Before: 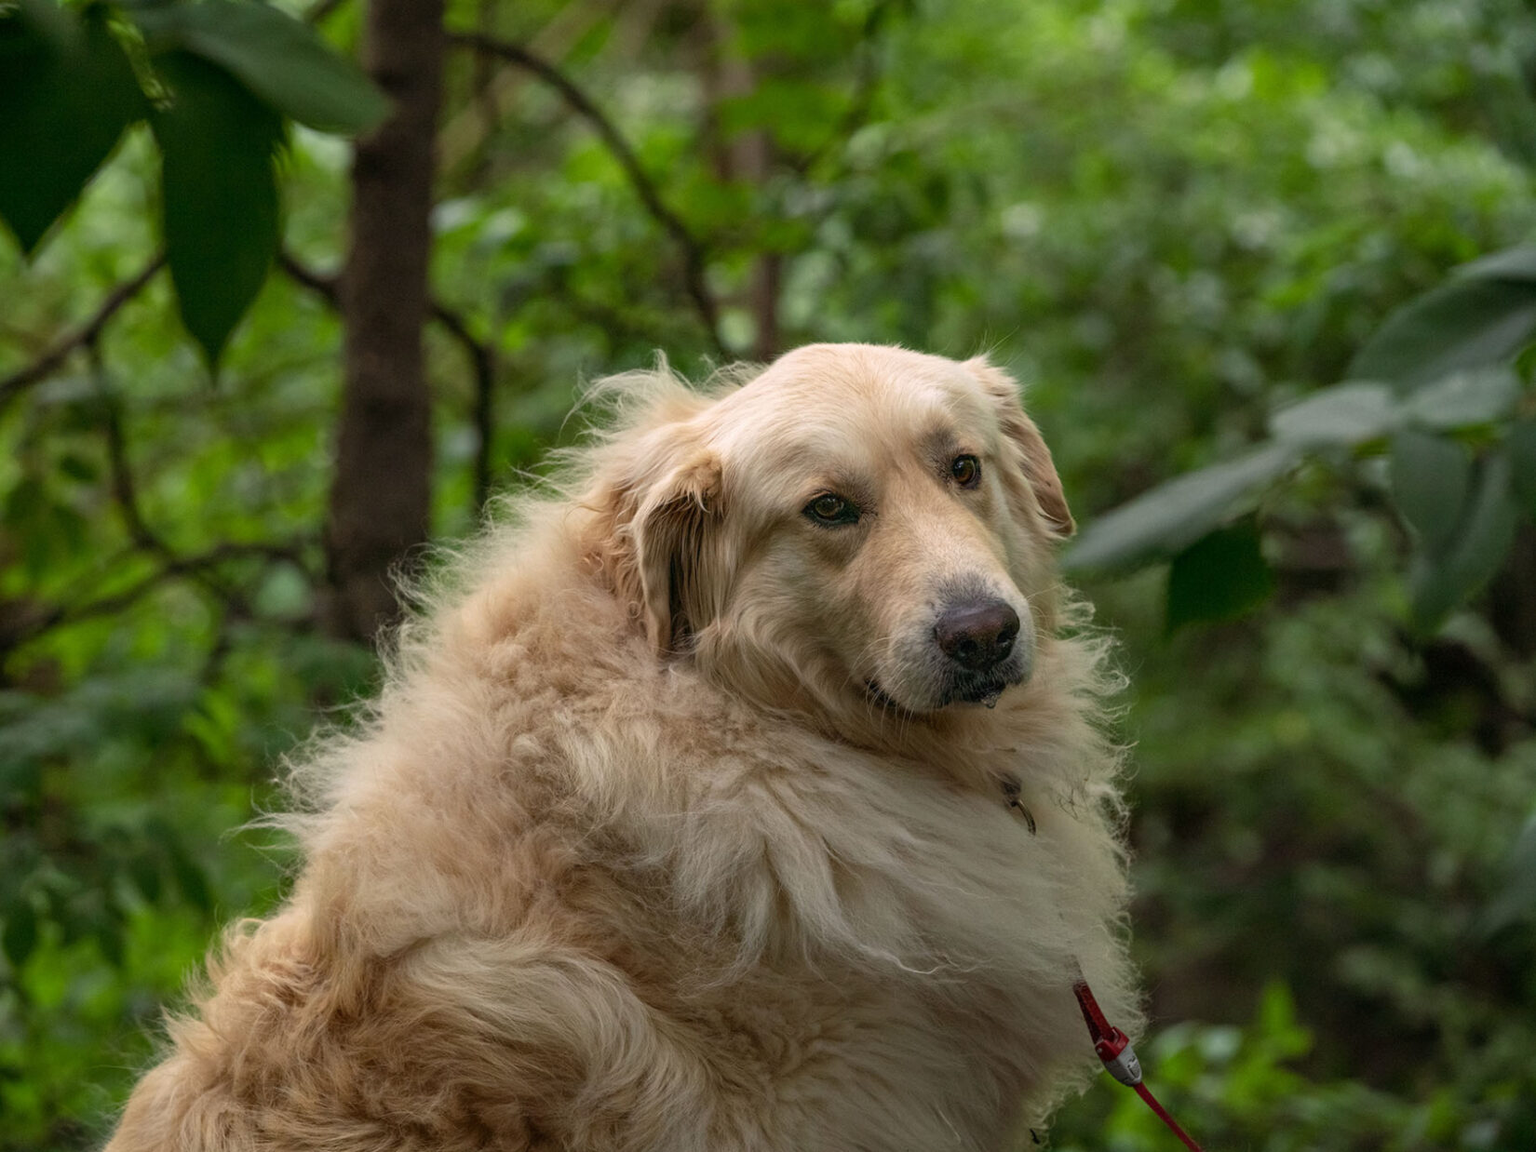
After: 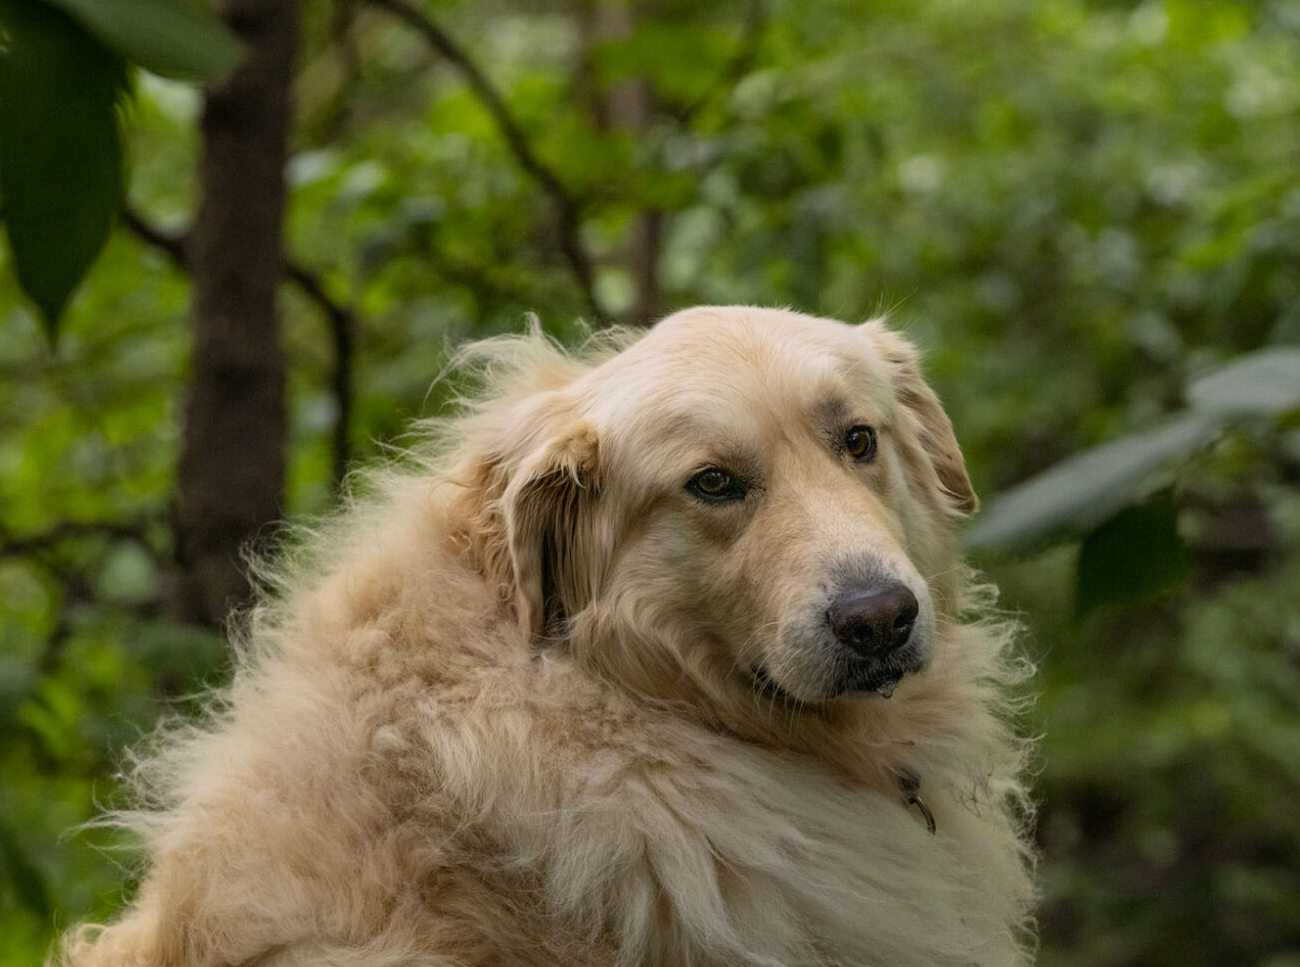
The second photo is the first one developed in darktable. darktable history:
crop and rotate: left 10.77%, top 5.1%, right 10.41%, bottom 16.76%
color contrast: green-magenta contrast 0.8, blue-yellow contrast 1.1, unbound 0
filmic rgb: black relative exposure -14.19 EV, white relative exposure 3.39 EV, hardness 7.89, preserve chrominance max RGB
rotate and perspective: automatic cropping original format, crop left 0, crop top 0
